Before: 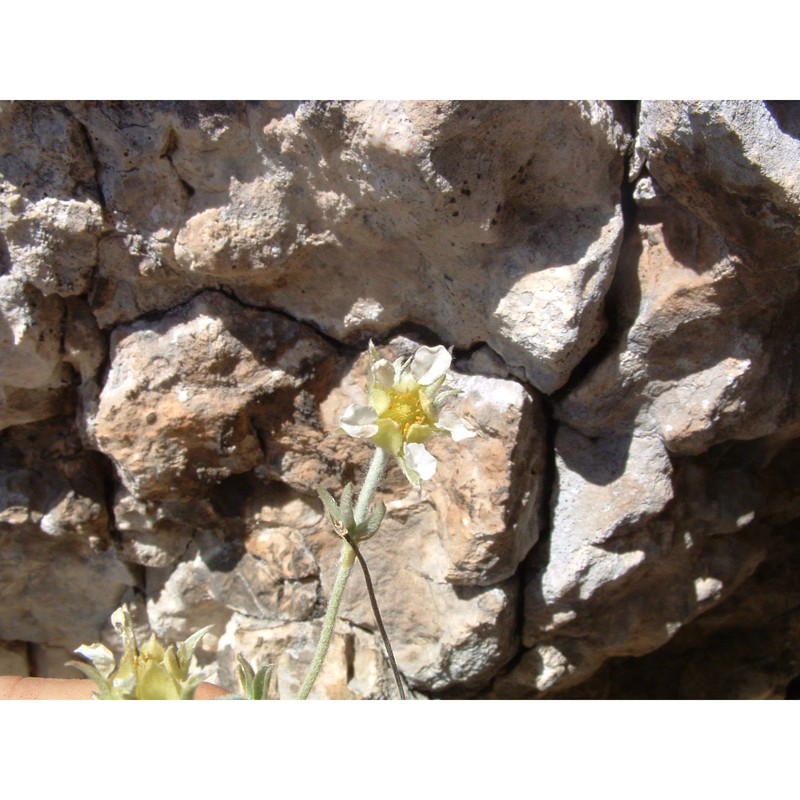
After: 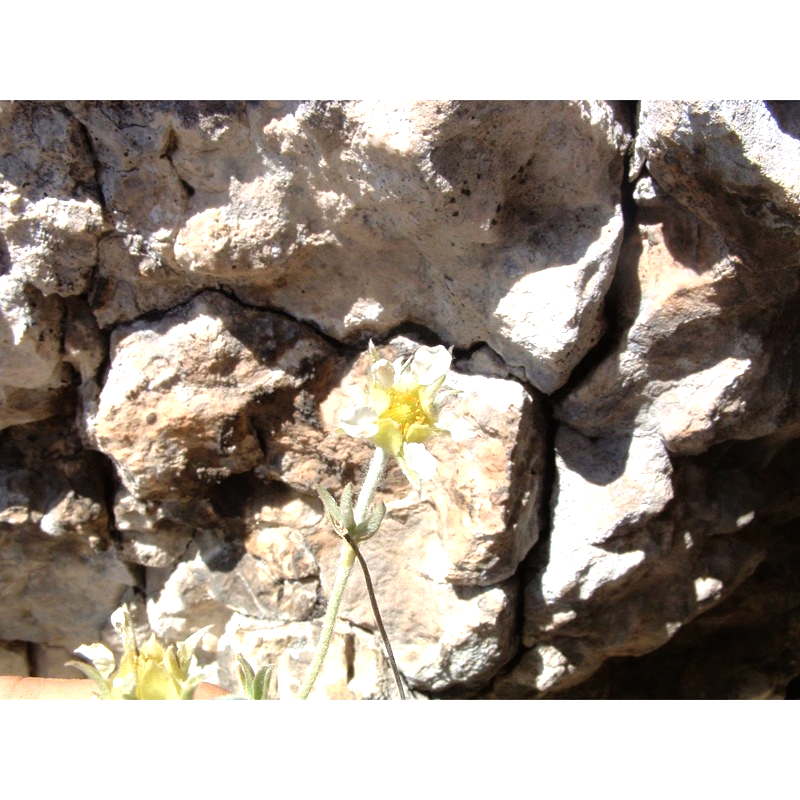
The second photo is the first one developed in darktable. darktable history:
tone equalizer: -8 EV -0.759 EV, -7 EV -0.727 EV, -6 EV -0.628 EV, -5 EV -0.419 EV, -3 EV 0.369 EV, -2 EV 0.6 EV, -1 EV 0.69 EV, +0 EV 0.727 EV
